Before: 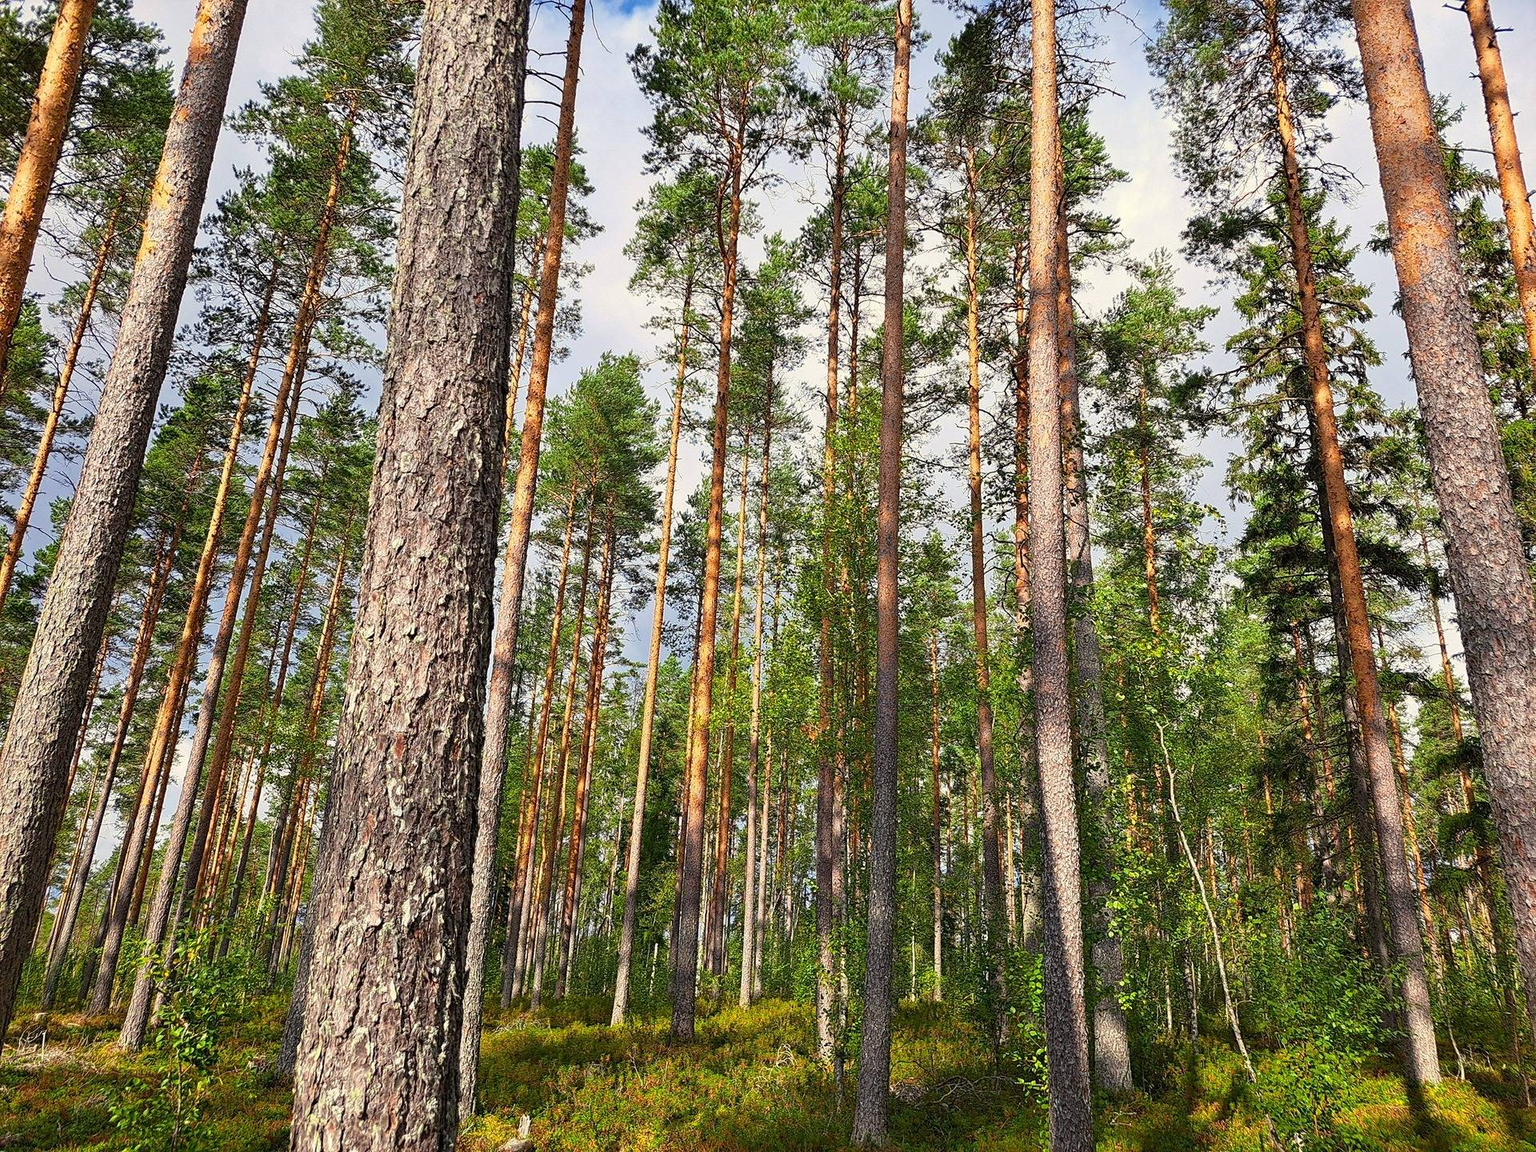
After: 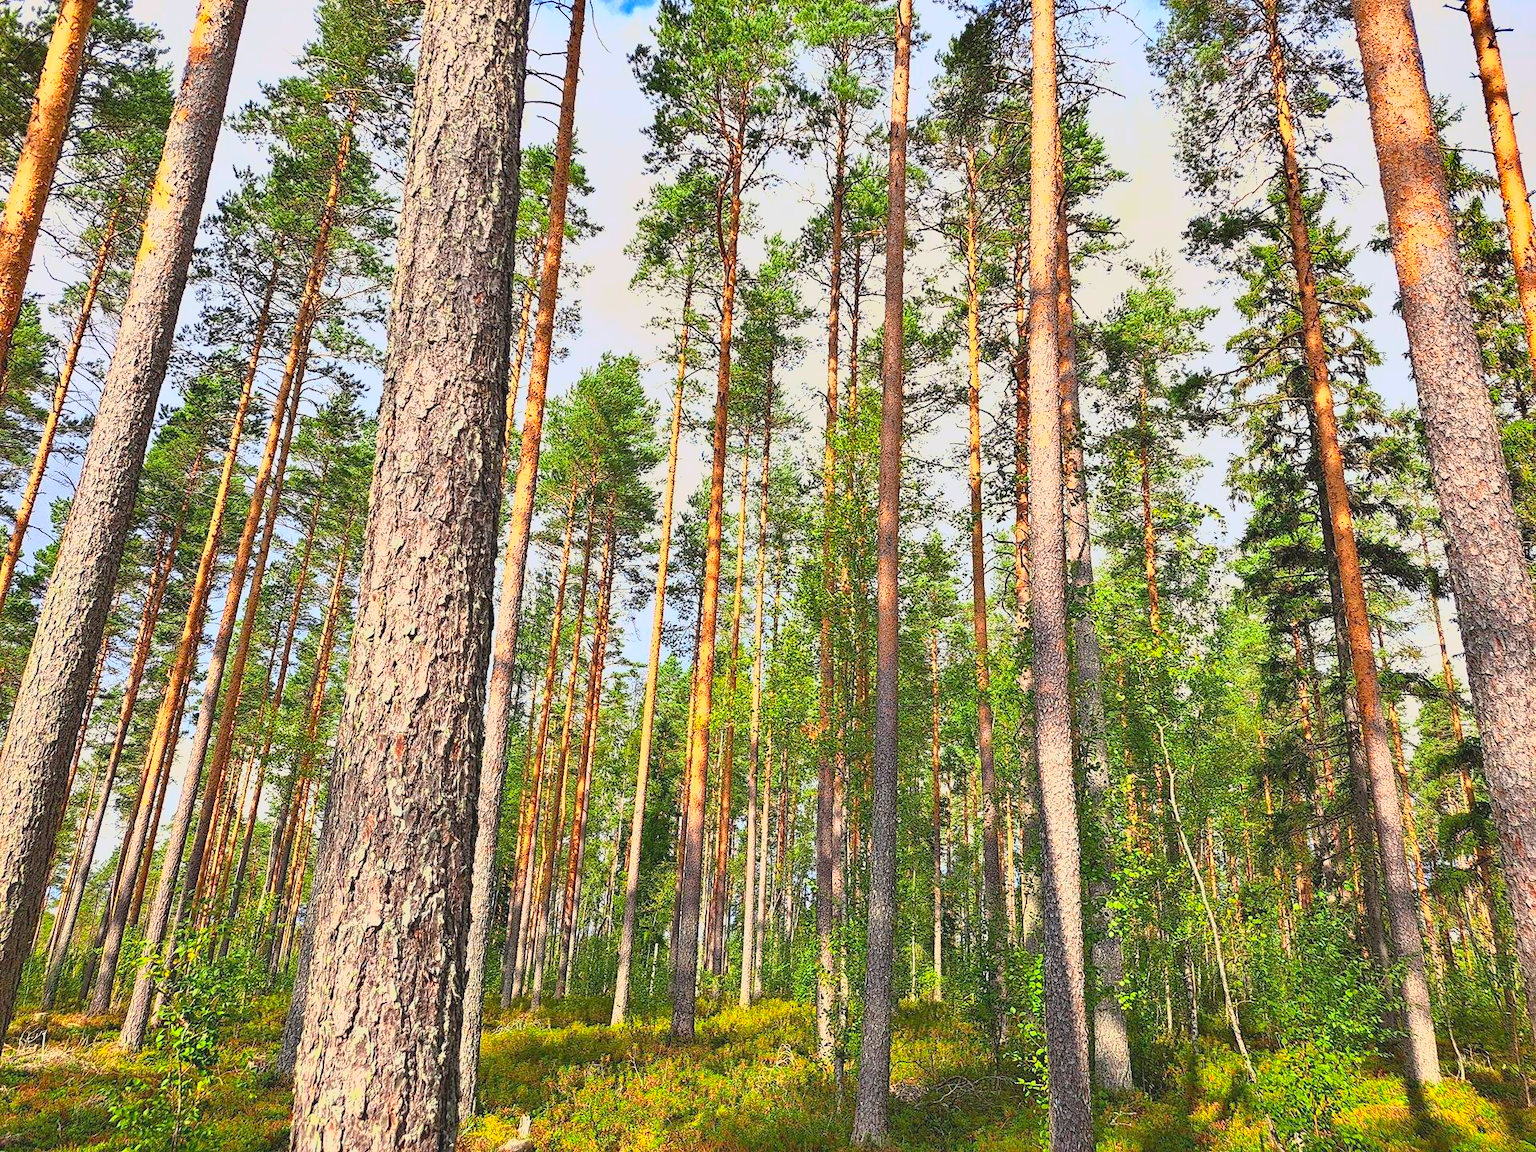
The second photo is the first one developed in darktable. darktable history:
lowpass: radius 0.1, contrast 0.85, saturation 1.1, unbound 0
shadows and highlights: low approximation 0.01, soften with gaussian
exposure: exposure 0.999 EV, compensate highlight preservation false
